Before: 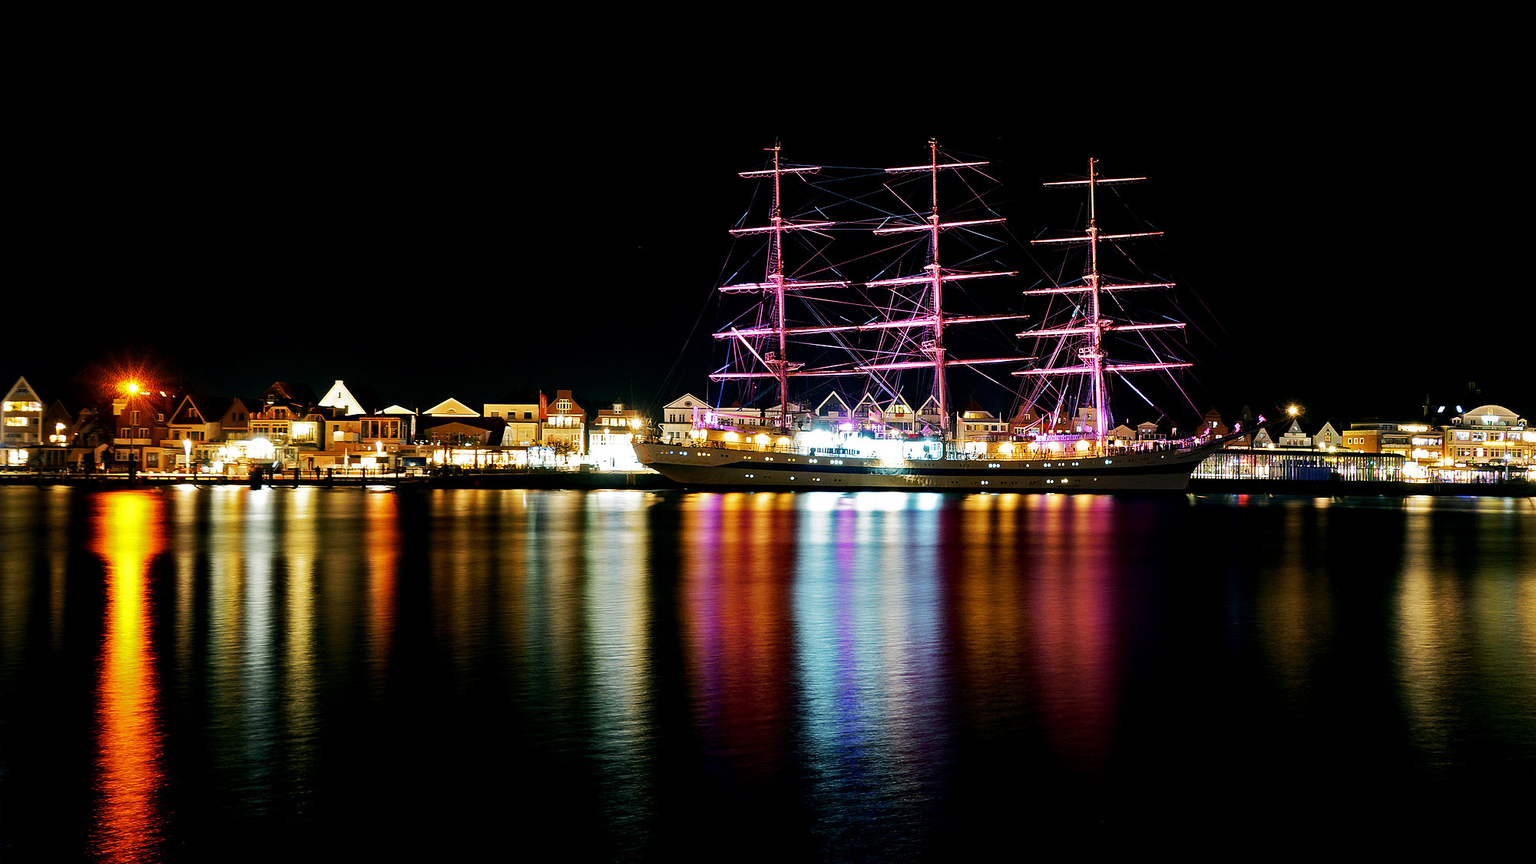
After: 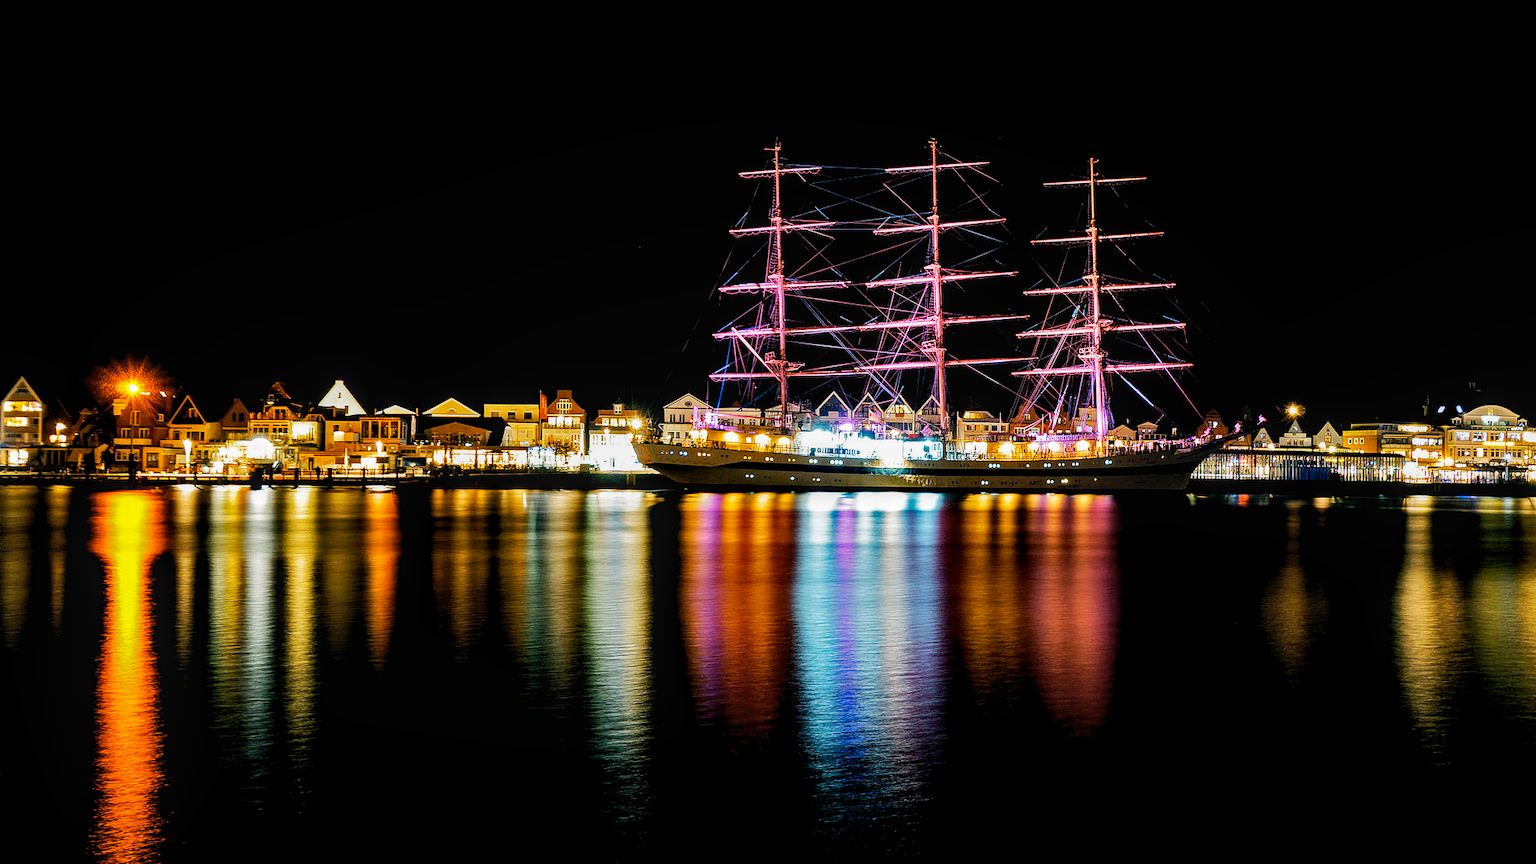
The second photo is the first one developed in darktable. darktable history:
local contrast: on, module defaults
shadows and highlights: shadows 22.7, highlights -48.71, soften with gaussian
color contrast: green-magenta contrast 0.8, blue-yellow contrast 1.1, unbound 0
levels: levels [0.018, 0.493, 1]
